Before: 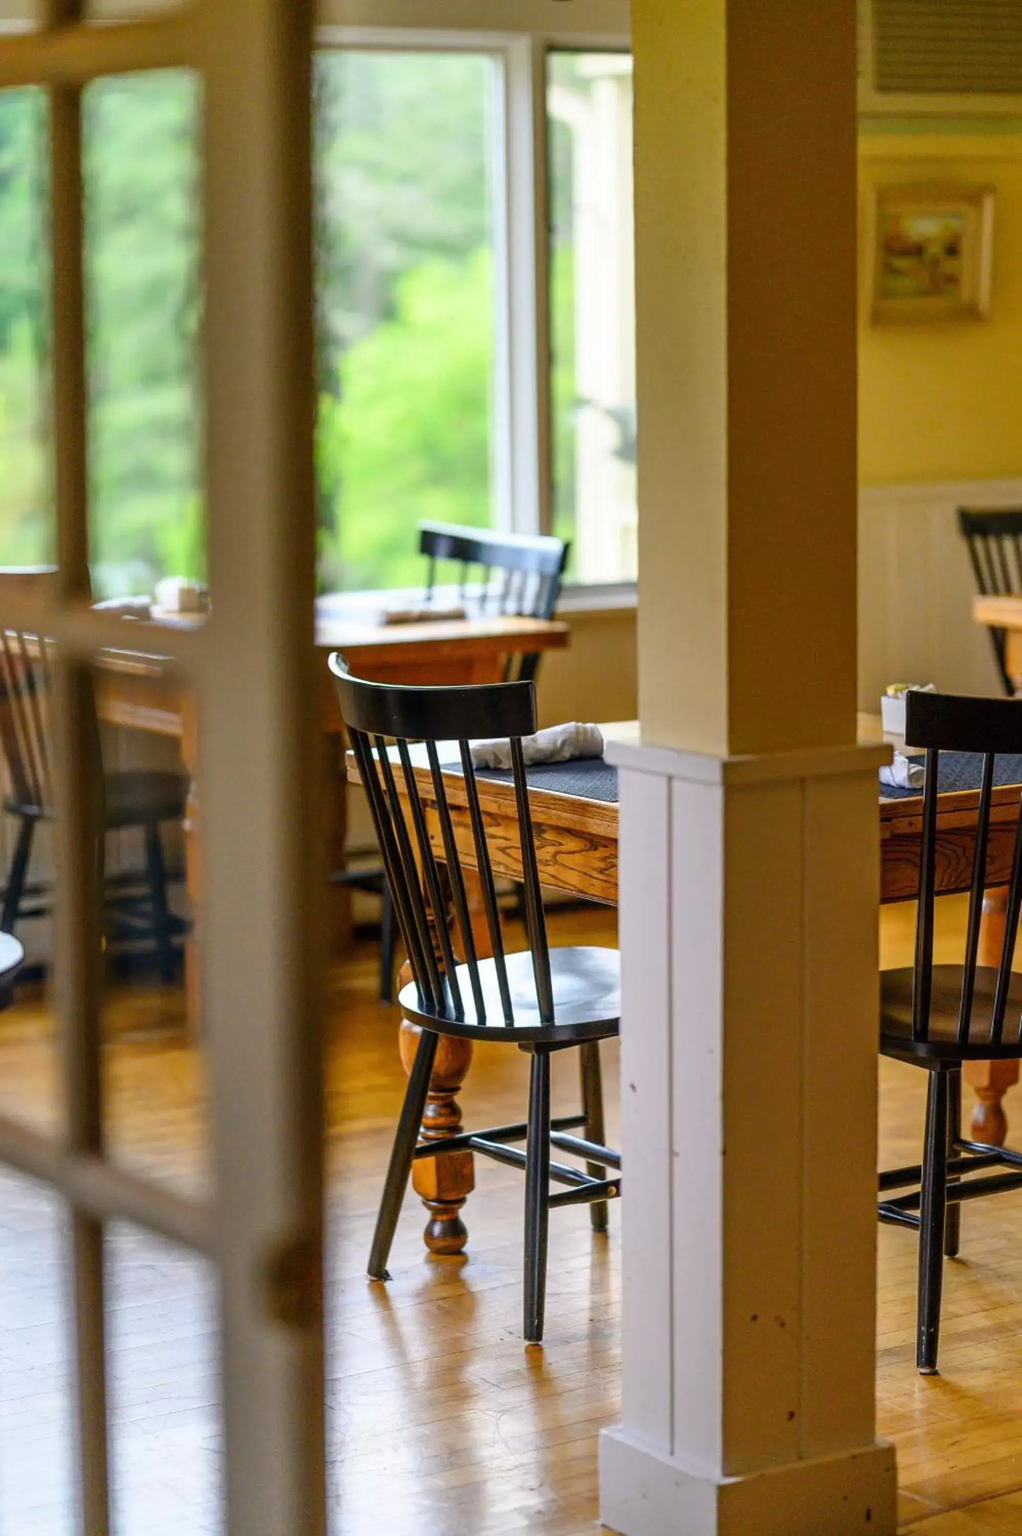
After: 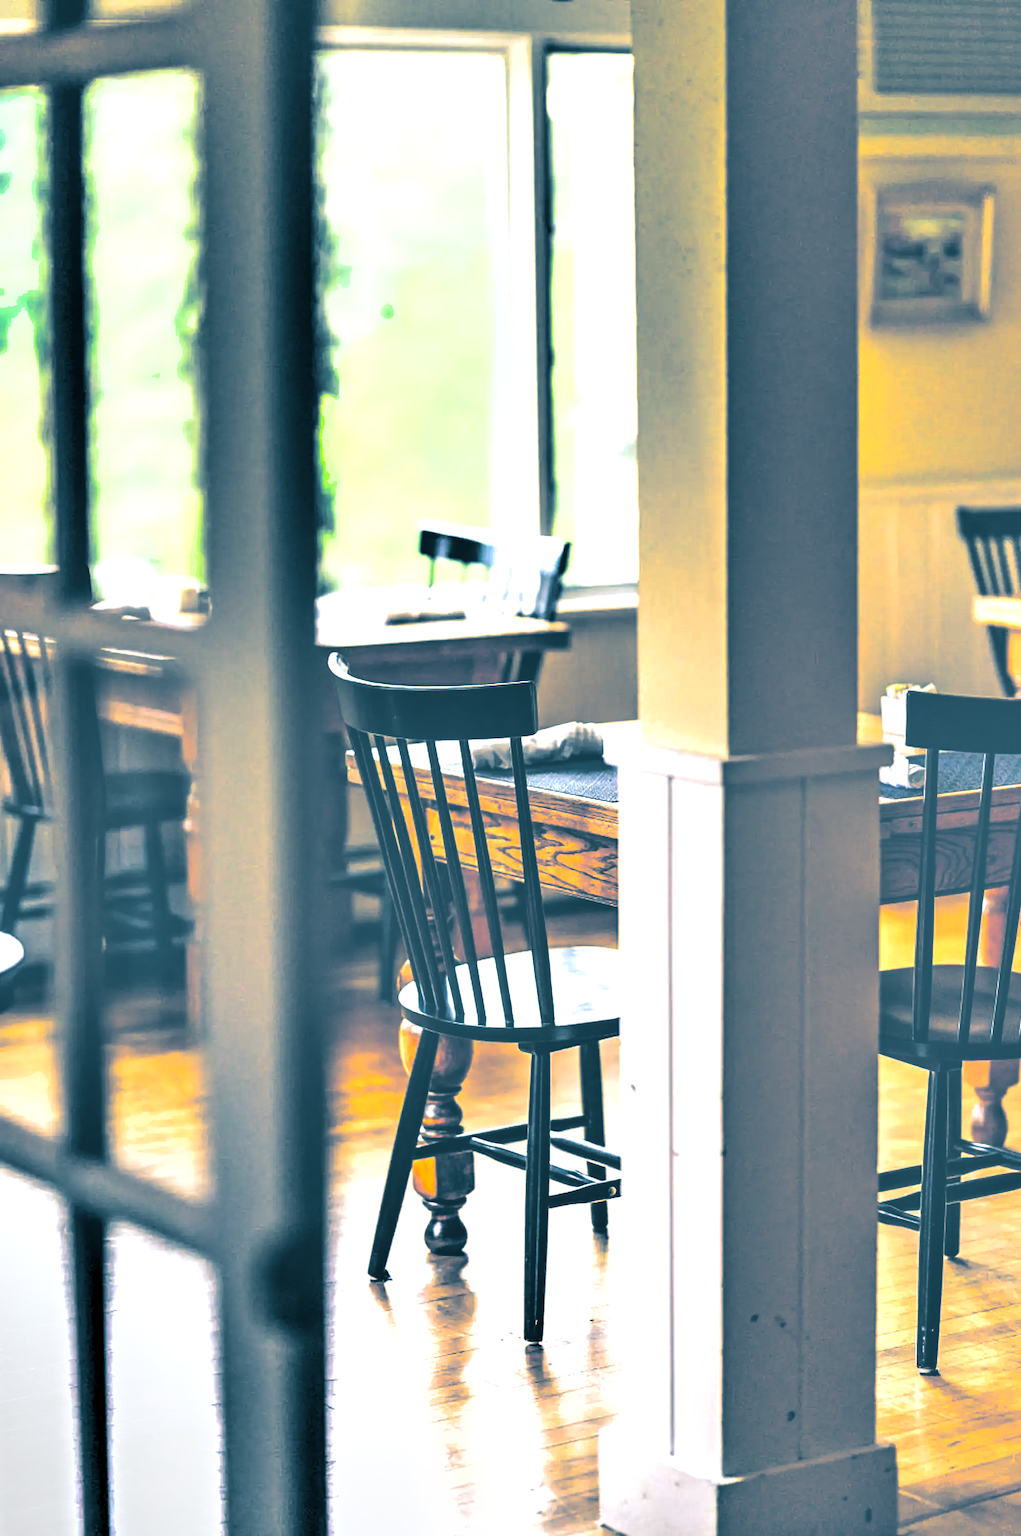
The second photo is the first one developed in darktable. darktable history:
shadows and highlights: radius 337.17, shadows 29.01, soften with gaussian
exposure: black level correction -0.023, exposure 1.397 EV, compensate highlight preservation false
split-toning: shadows › hue 212.4°, balance -70
tone equalizer: -7 EV 0.15 EV, -6 EV 0.6 EV, -5 EV 1.15 EV, -4 EV 1.33 EV, -3 EV 1.15 EV, -2 EV 0.6 EV, -1 EV 0.15 EV, mask exposure compensation -0.5 EV
